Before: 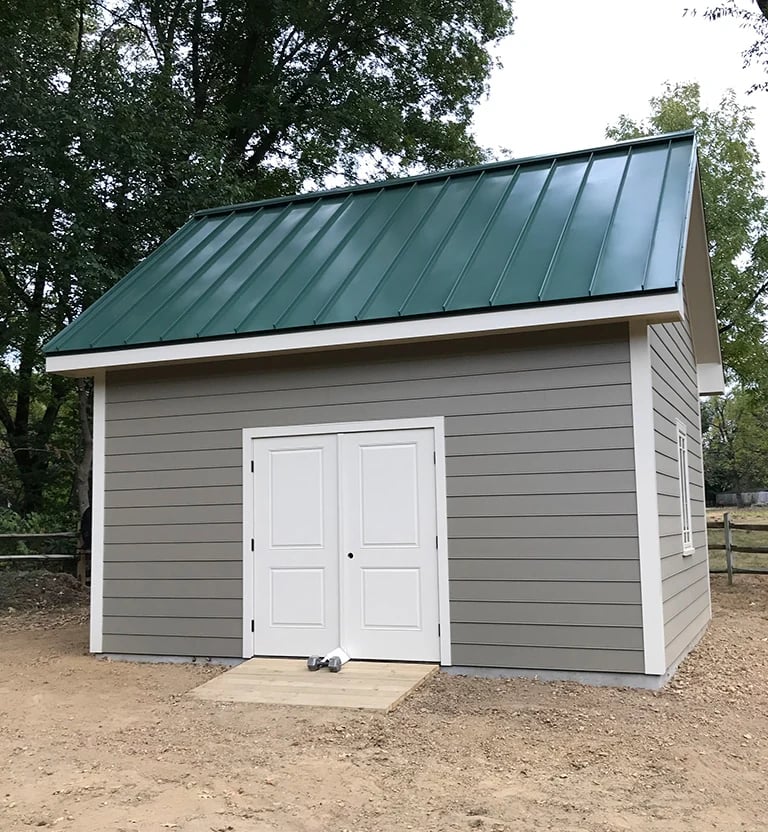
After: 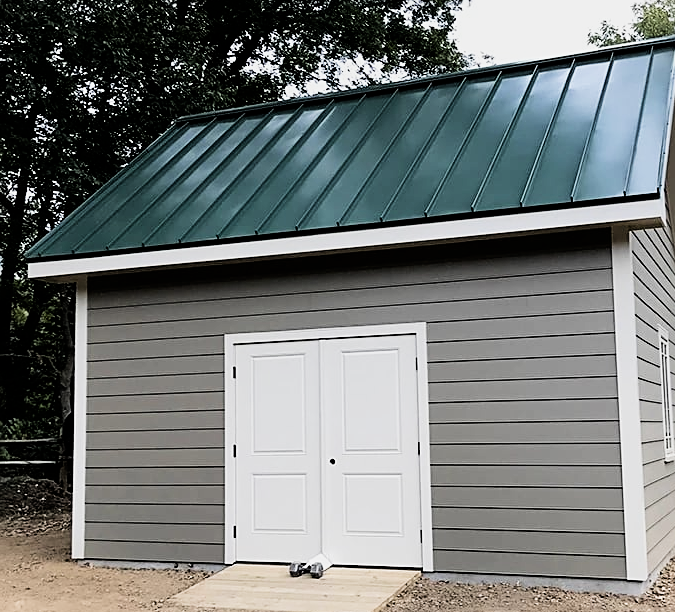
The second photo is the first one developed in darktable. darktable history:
filmic rgb: black relative exposure -5 EV, white relative exposure 3.5 EV, hardness 3.19, contrast 1.5, highlights saturation mix -50%
sharpen: on, module defaults
crop and rotate: left 2.425%, top 11.305%, right 9.6%, bottom 15.08%
